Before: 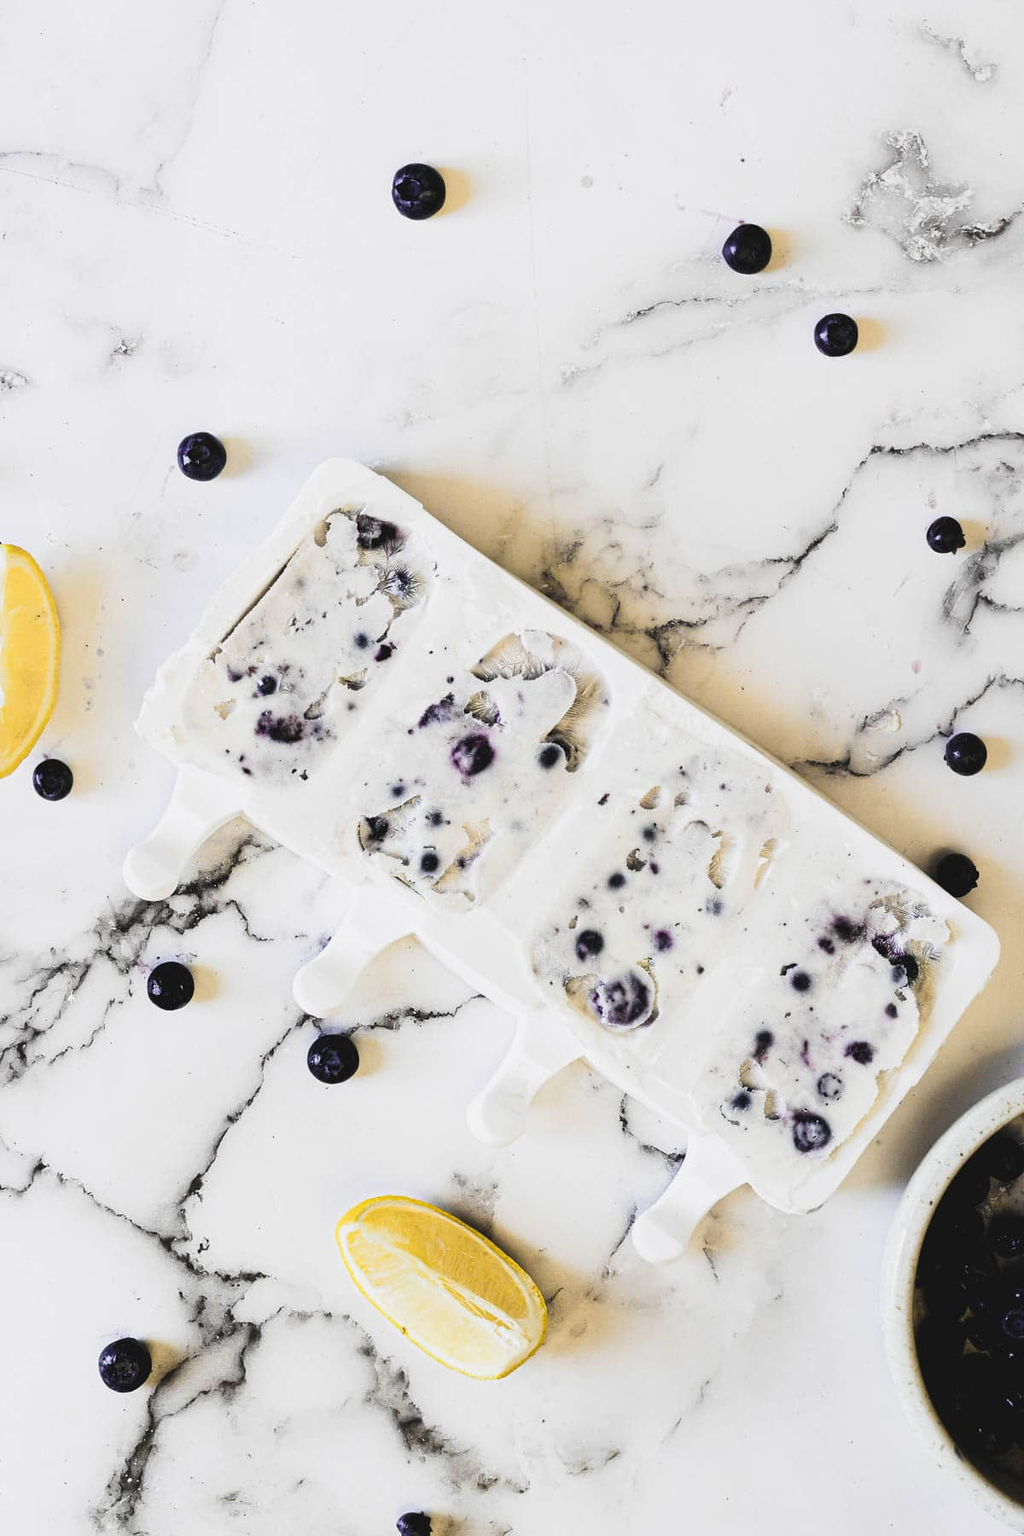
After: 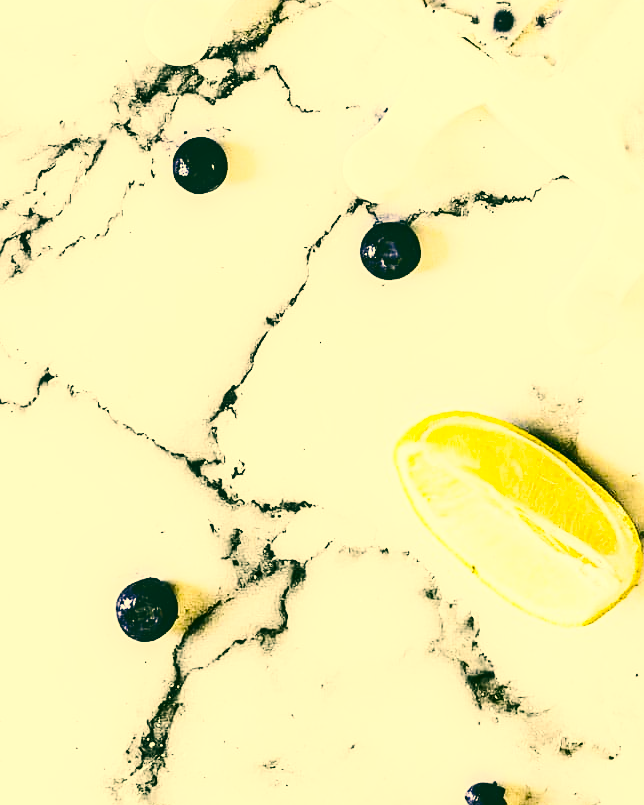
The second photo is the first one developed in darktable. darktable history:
color correction: highlights a* 5.7, highlights b* 33.5, shadows a* -25.37, shadows b* 3.76
local contrast: on, module defaults
sharpen: on, module defaults
crop and rotate: top 55.053%, right 46.294%, bottom 0.17%
contrast brightness saturation: contrast 0.284
base curve: curves: ch0 [(0, 0) (0.036, 0.025) (0.121, 0.166) (0.206, 0.329) (0.605, 0.79) (1, 1)], preserve colors none
exposure: exposure 0.505 EV, compensate exposure bias true, compensate highlight preservation false
shadows and highlights: shadows 32.21, highlights -32.46, shadows color adjustment 99.15%, highlights color adjustment 0.067%, soften with gaussian
